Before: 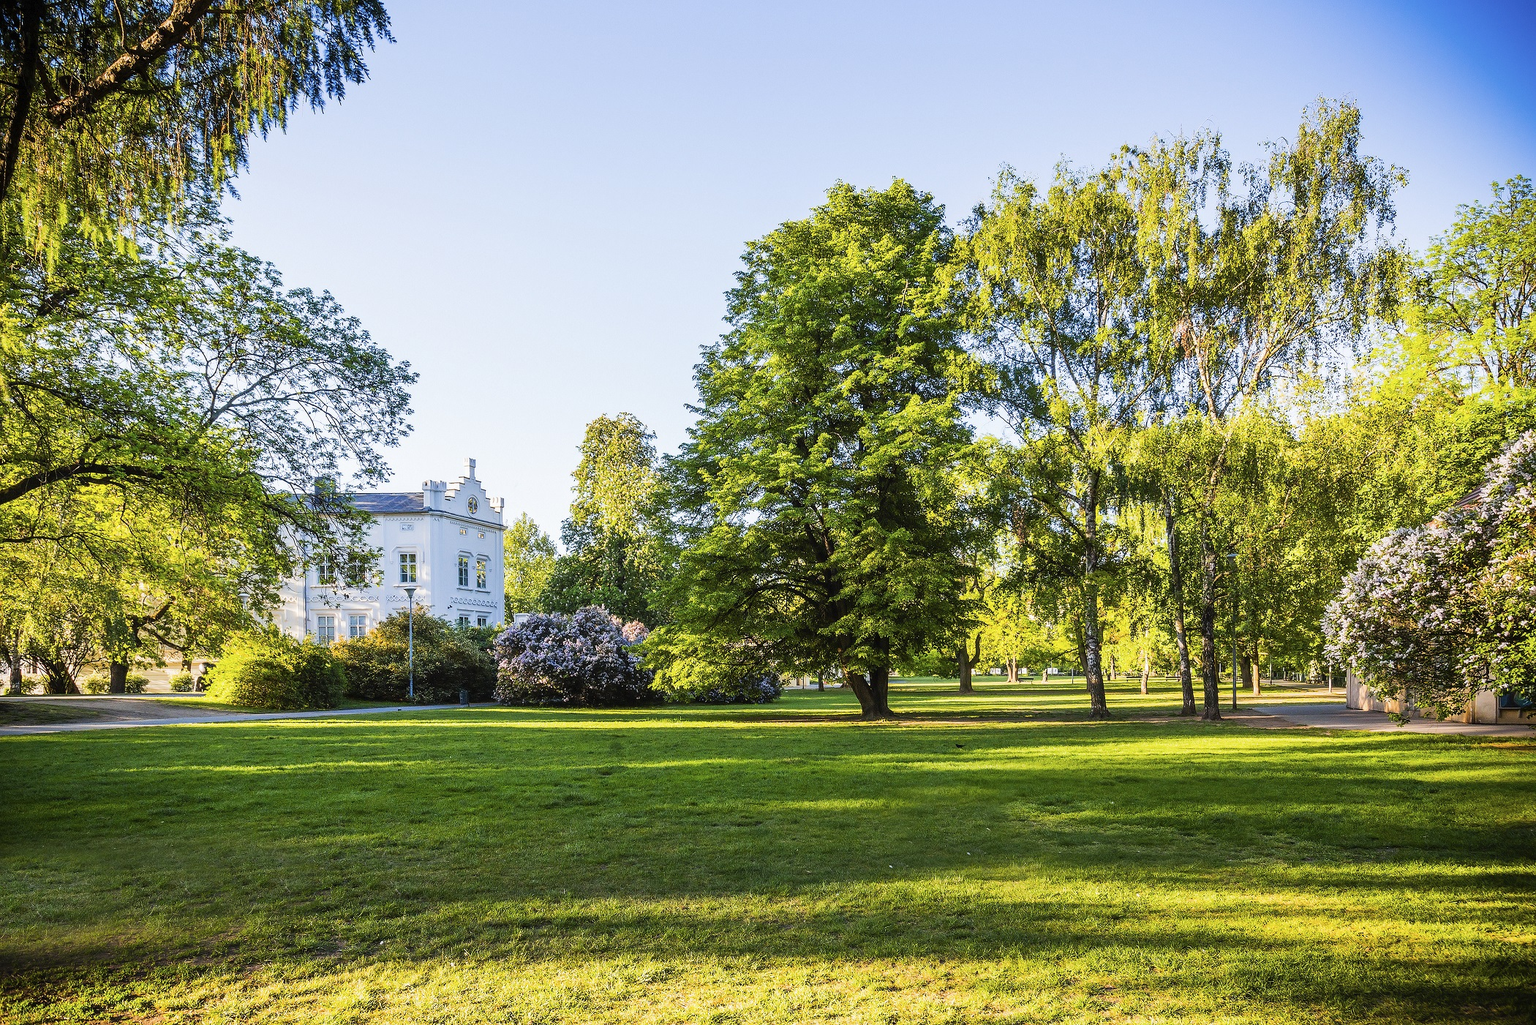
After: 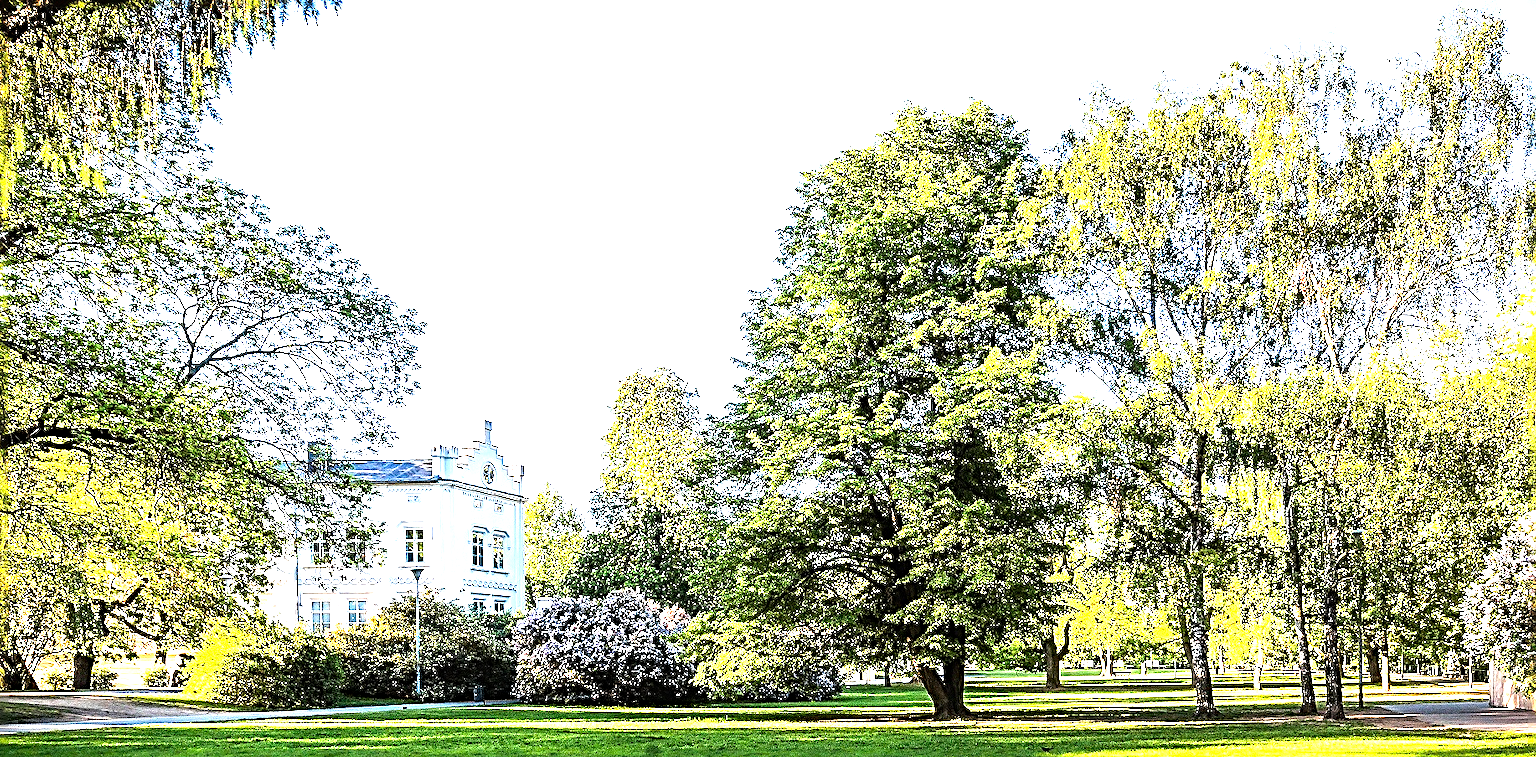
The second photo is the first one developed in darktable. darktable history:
sharpen: radius 3.69, amount 0.928
crop: left 3.015%, top 8.969%, right 9.647%, bottom 26.457%
tone equalizer: -8 EV -0.75 EV, -7 EV -0.7 EV, -6 EV -0.6 EV, -5 EV -0.4 EV, -3 EV 0.4 EV, -2 EV 0.6 EV, -1 EV 0.7 EV, +0 EV 0.75 EV, edges refinement/feathering 500, mask exposure compensation -1.57 EV, preserve details no
exposure: black level correction 0, exposure 0.7 EV, compensate exposure bias true, compensate highlight preservation false
